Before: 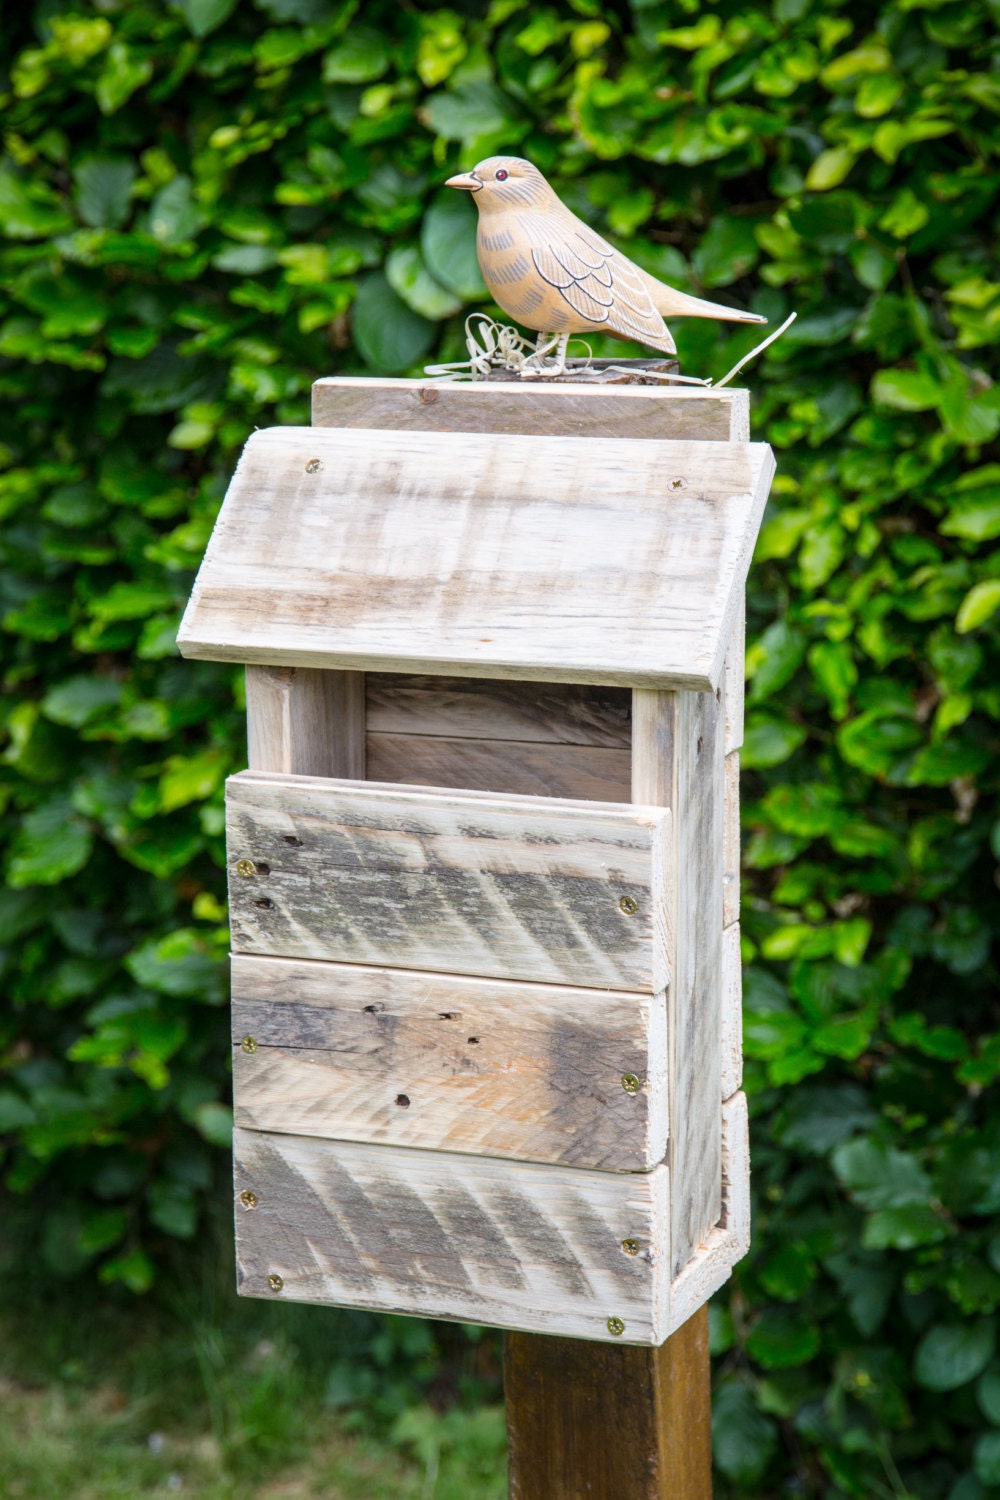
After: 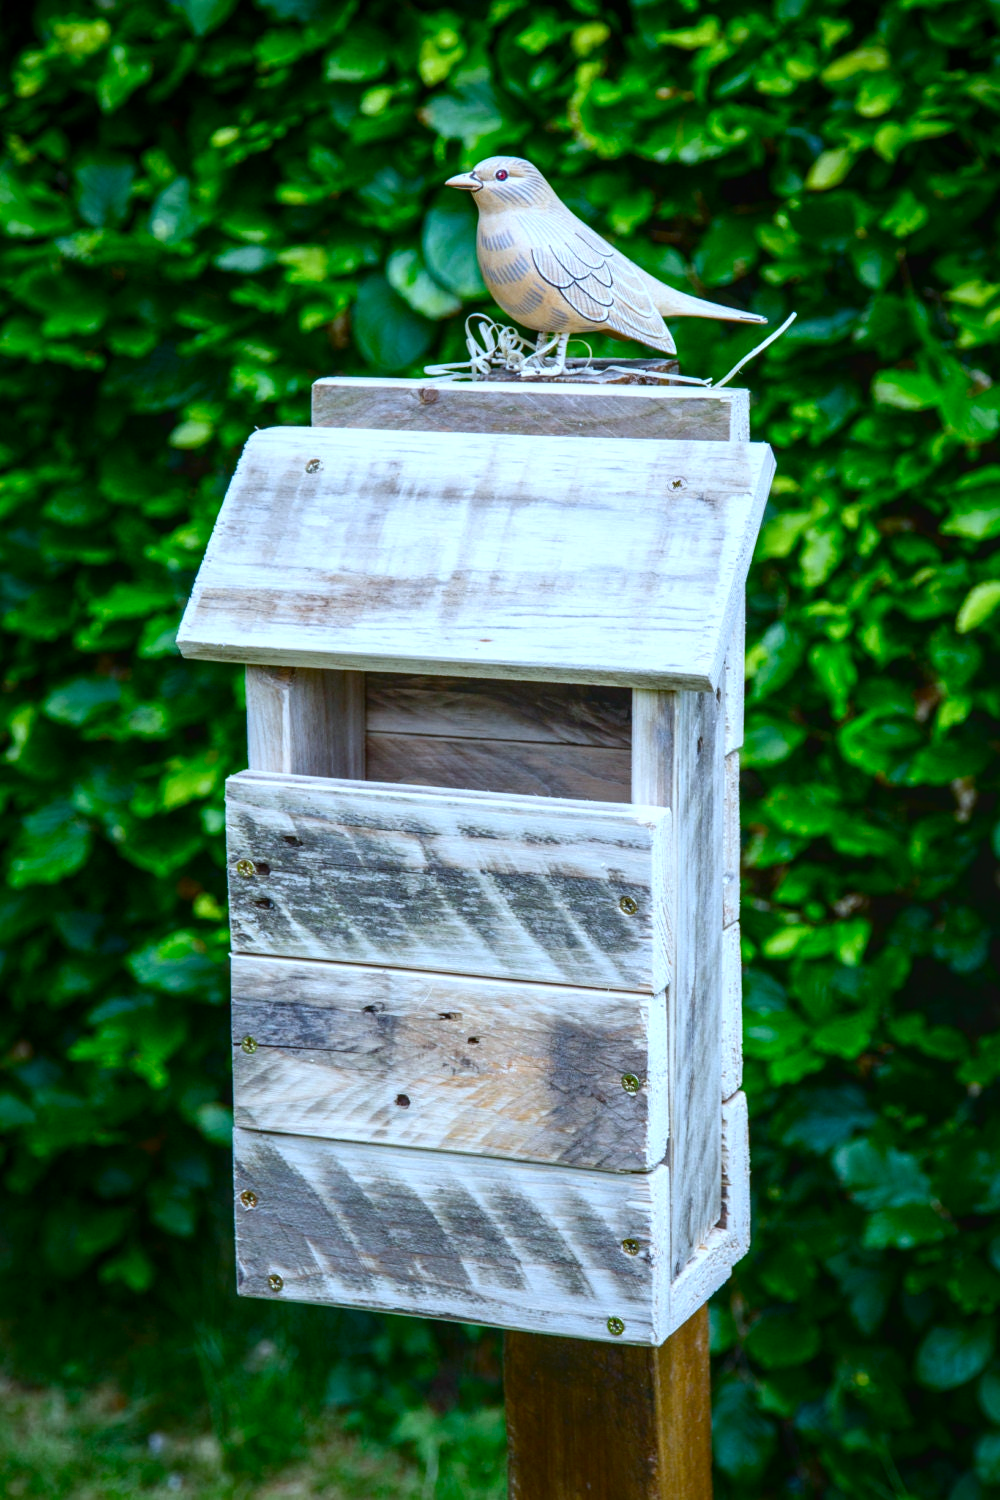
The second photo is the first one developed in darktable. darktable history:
contrast brightness saturation: contrast 0.066, brightness -0.149, saturation 0.107
local contrast: detail 110%
color balance rgb: highlights gain › luminance 16.766%, highlights gain › chroma 2.922%, highlights gain › hue 259.16°, white fulcrum 1 EV, perceptual saturation grading › global saturation 13.916%, perceptual saturation grading › highlights -25.76%, perceptual saturation grading › shadows 29.319%
color calibration: illuminant Planckian (black body), x 0.375, y 0.374, temperature 4110.85 K
